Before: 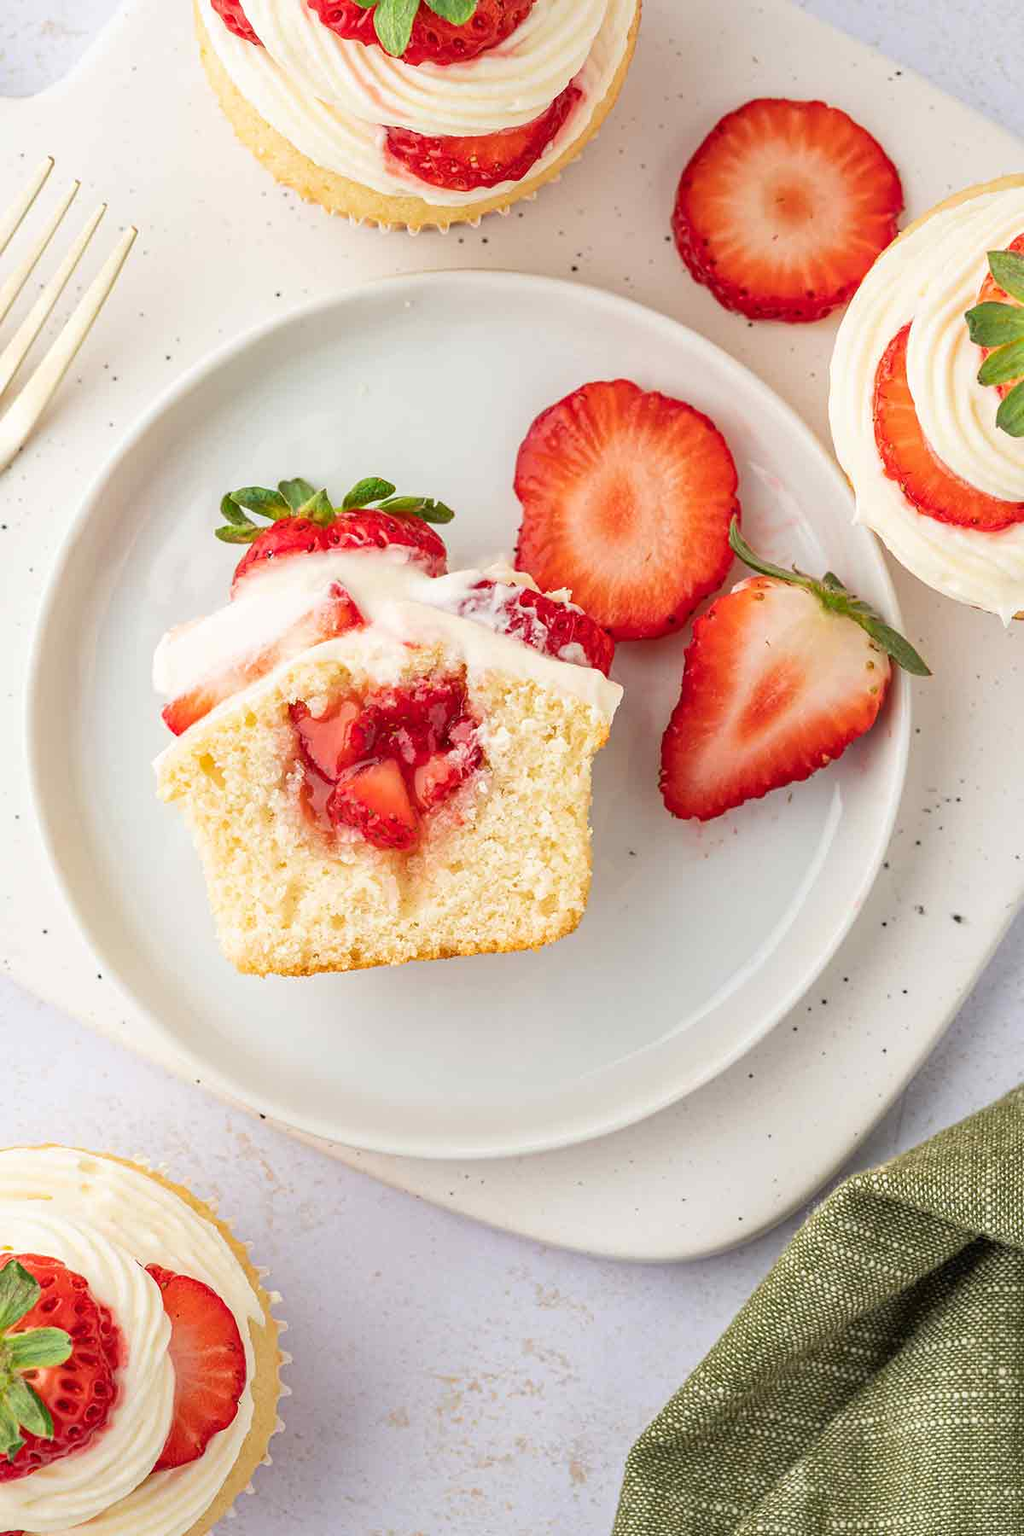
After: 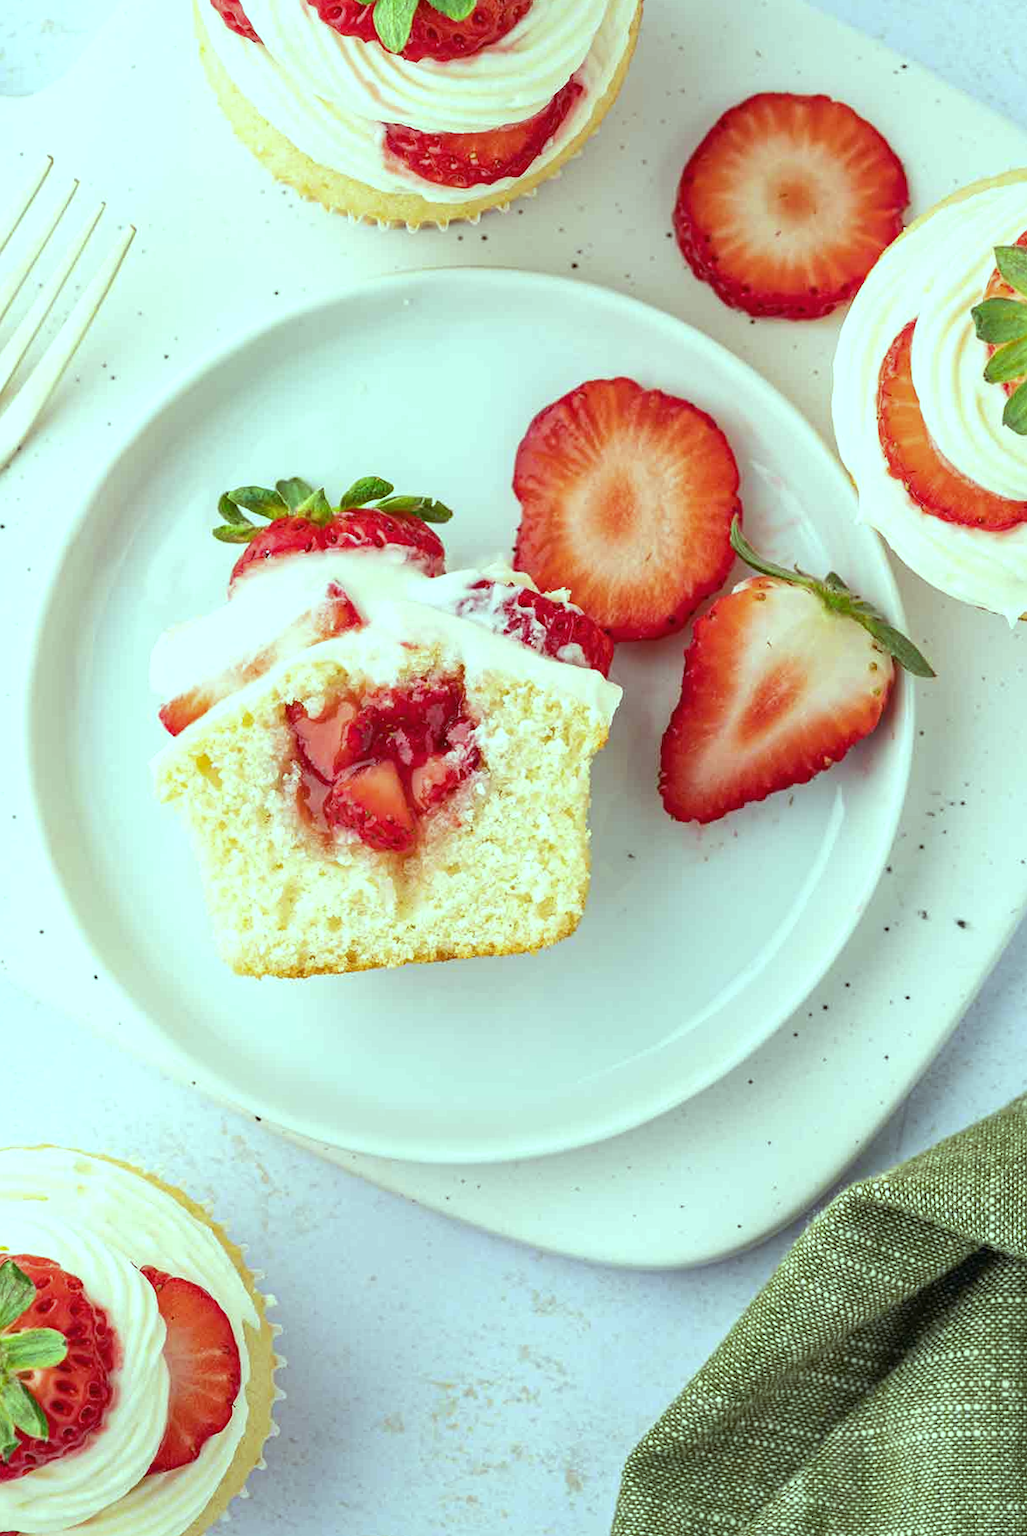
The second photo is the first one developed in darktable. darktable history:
rotate and perspective: rotation 0.192°, lens shift (horizontal) -0.015, crop left 0.005, crop right 0.996, crop top 0.006, crop bottom 0.99
color balance: mode lift, gamma, gain (sRGB), lift [0.997, 0.979, 1.021, 1.011], gamma [1, 1.084, 0.916, 0.998], gain [1, 0.87, 1.13, 1.101], contrast 4.55%, contrast fulcrum 38.24%, output saturation 104.09%
